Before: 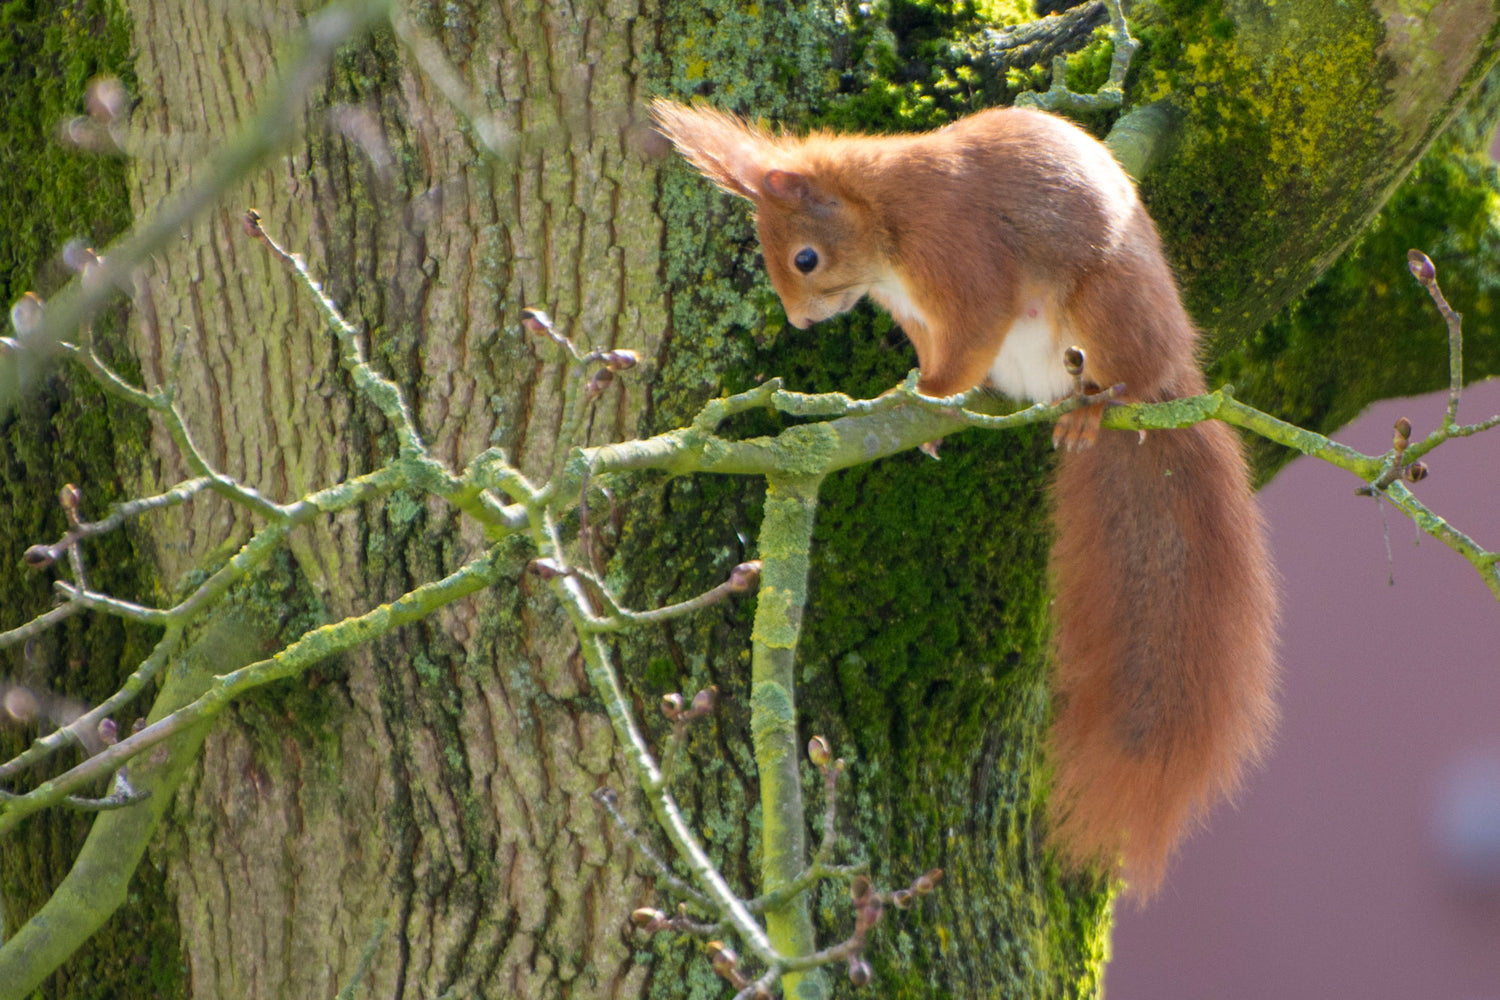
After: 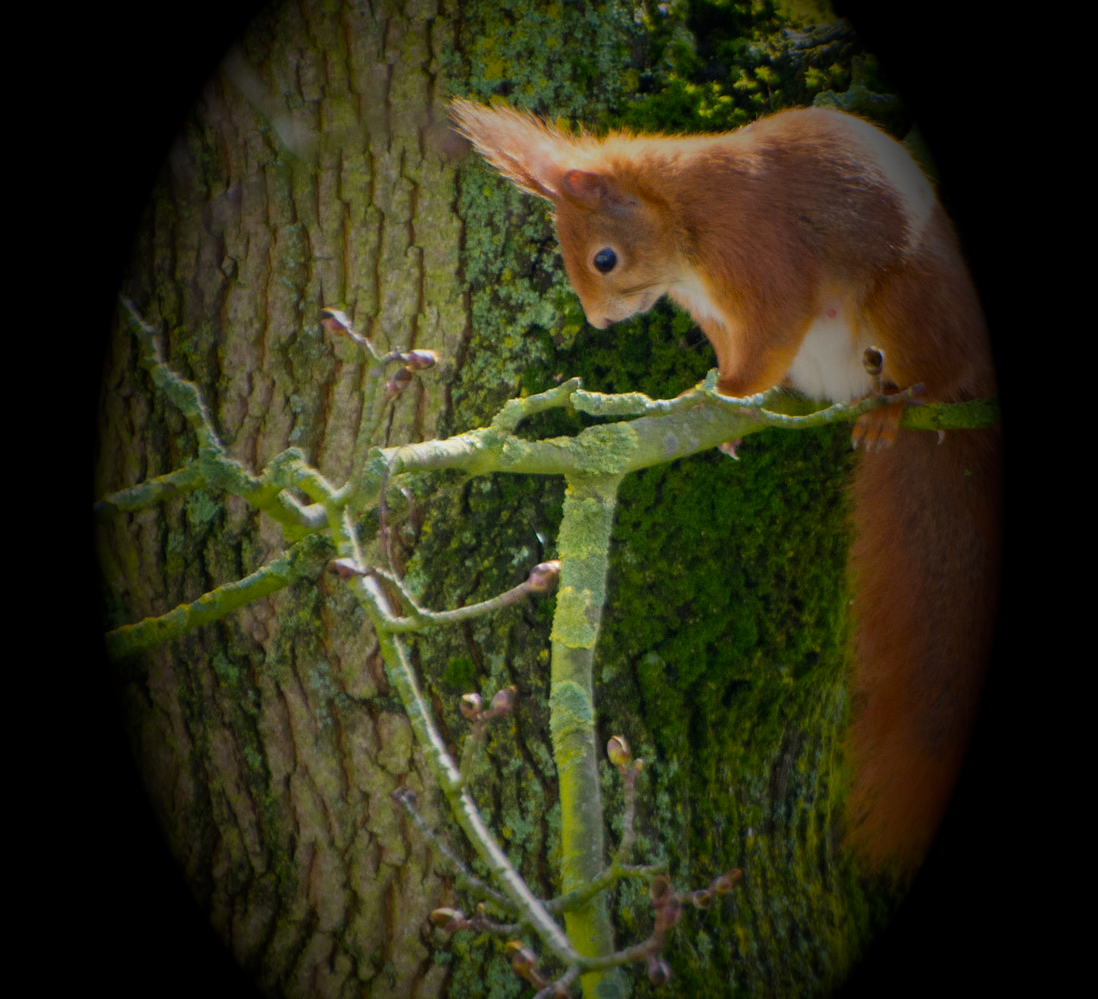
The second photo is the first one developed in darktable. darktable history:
crop: left 13.443%, right 13.31%
exposure: exposure -0.048 EV, compensate highlight preservation false
vignetting: fall-off start 15.9%, fall-off radius 100%, brightness -1, saturation 0.5, width/height ratio 0.719
